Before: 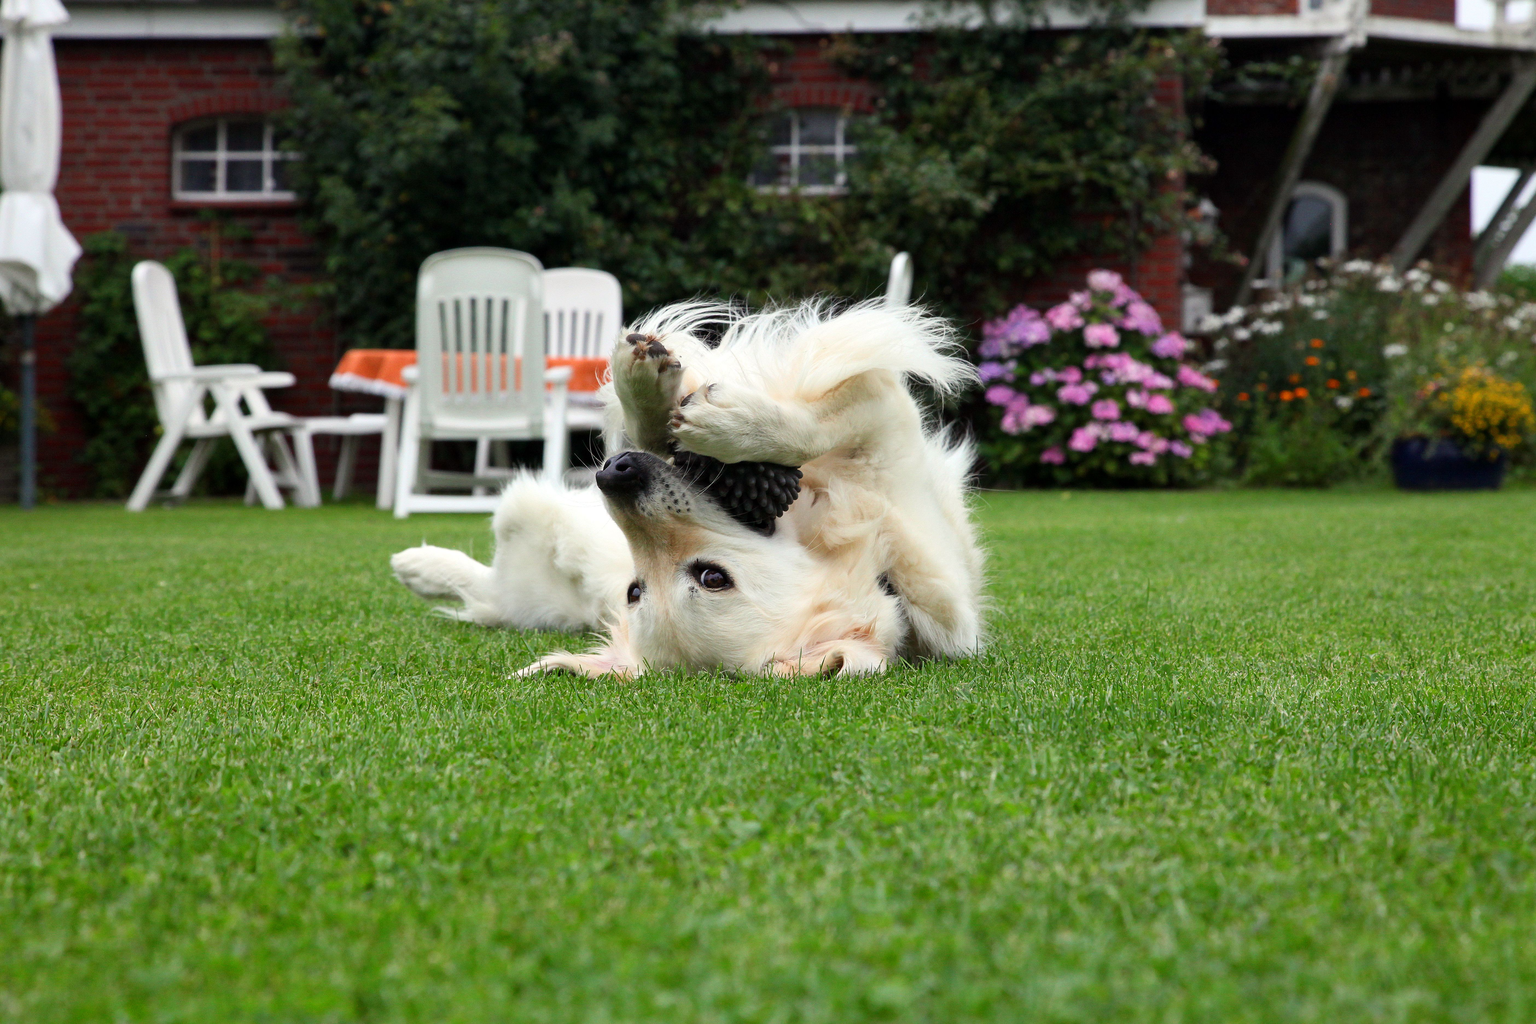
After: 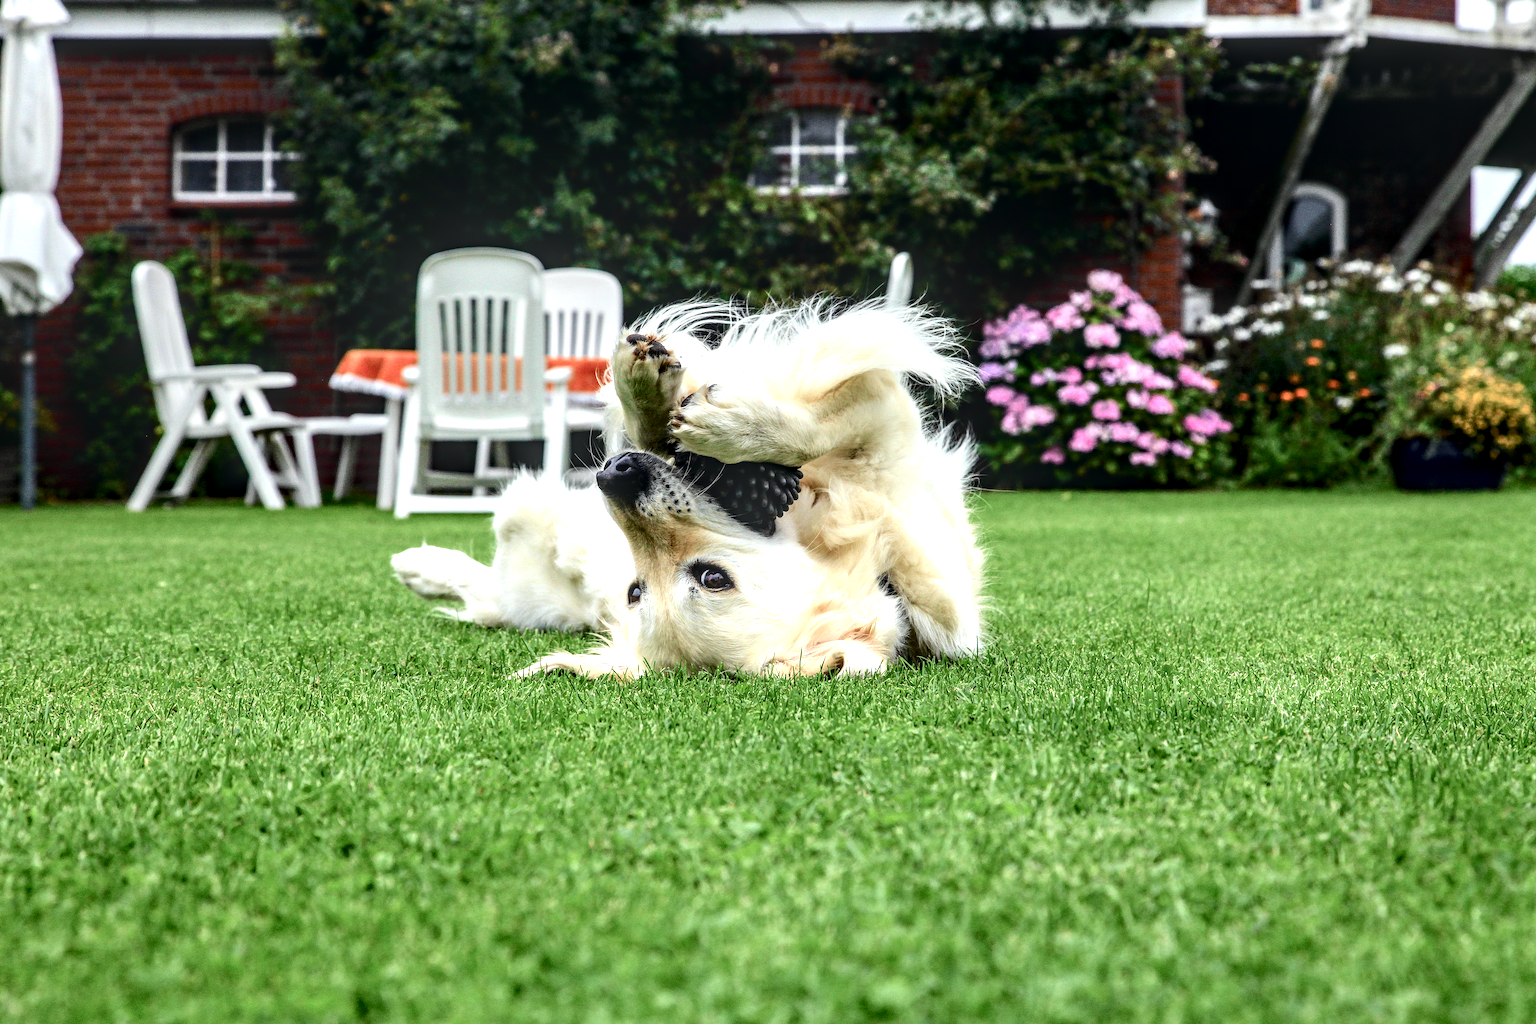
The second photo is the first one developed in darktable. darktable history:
tone curve: curves: ch0 [(0, 0.046) (0.037, 0.056) (0.176, 0.162) (0.33, 0.331) (0.432, 0.475) (0.601, 0.665) (0.843, 0.876) (1, 1)]; ch1 [(0, 0) (0.339, 0.349) (0.445, 0.42) (0.476, 0.47) (0.497, 0.492) (0.523, 0.514) (0.557, 0.558) (0.632, 0.615) (0.728, 0.746) (1, 1)]; ch2 [(0, 0) (0.327, 0.324) (0.417, 0.44) (0.46, 0.453) (0.502, 0.495) (0.526, 0.52) (0.54, 0.55) (0.606, 0.626) (0.745, 0.704) (1, 1)], color space Lab, independent channels, preserve colors none
local contrast: highlights 1%, shadows 1%, detail 182%
tone equalizer: -8 EV -0.404 EV, -7 EV -0.354 EV, -6 EV -0.356 EV, -5 EV -0.207 EV, -3 EV 0.246 EV, -2 EV 0.338 EV, -1 EV 0.407 EV, +0 EV 0.4 EV
